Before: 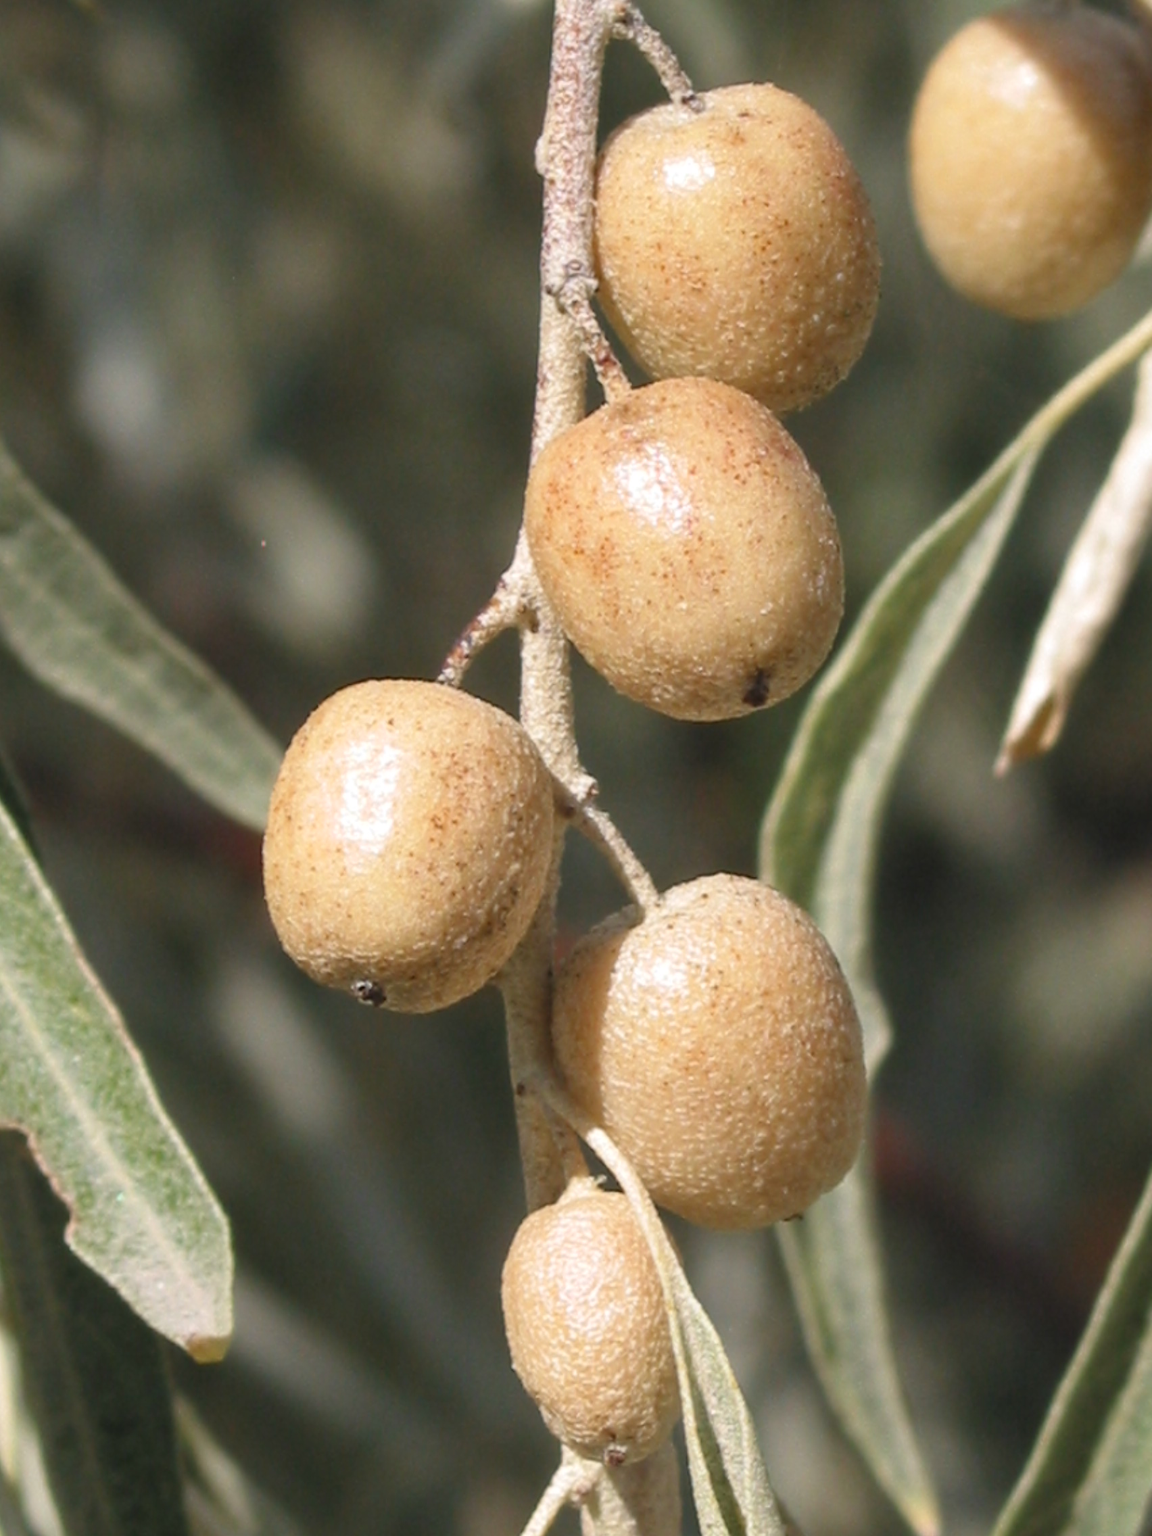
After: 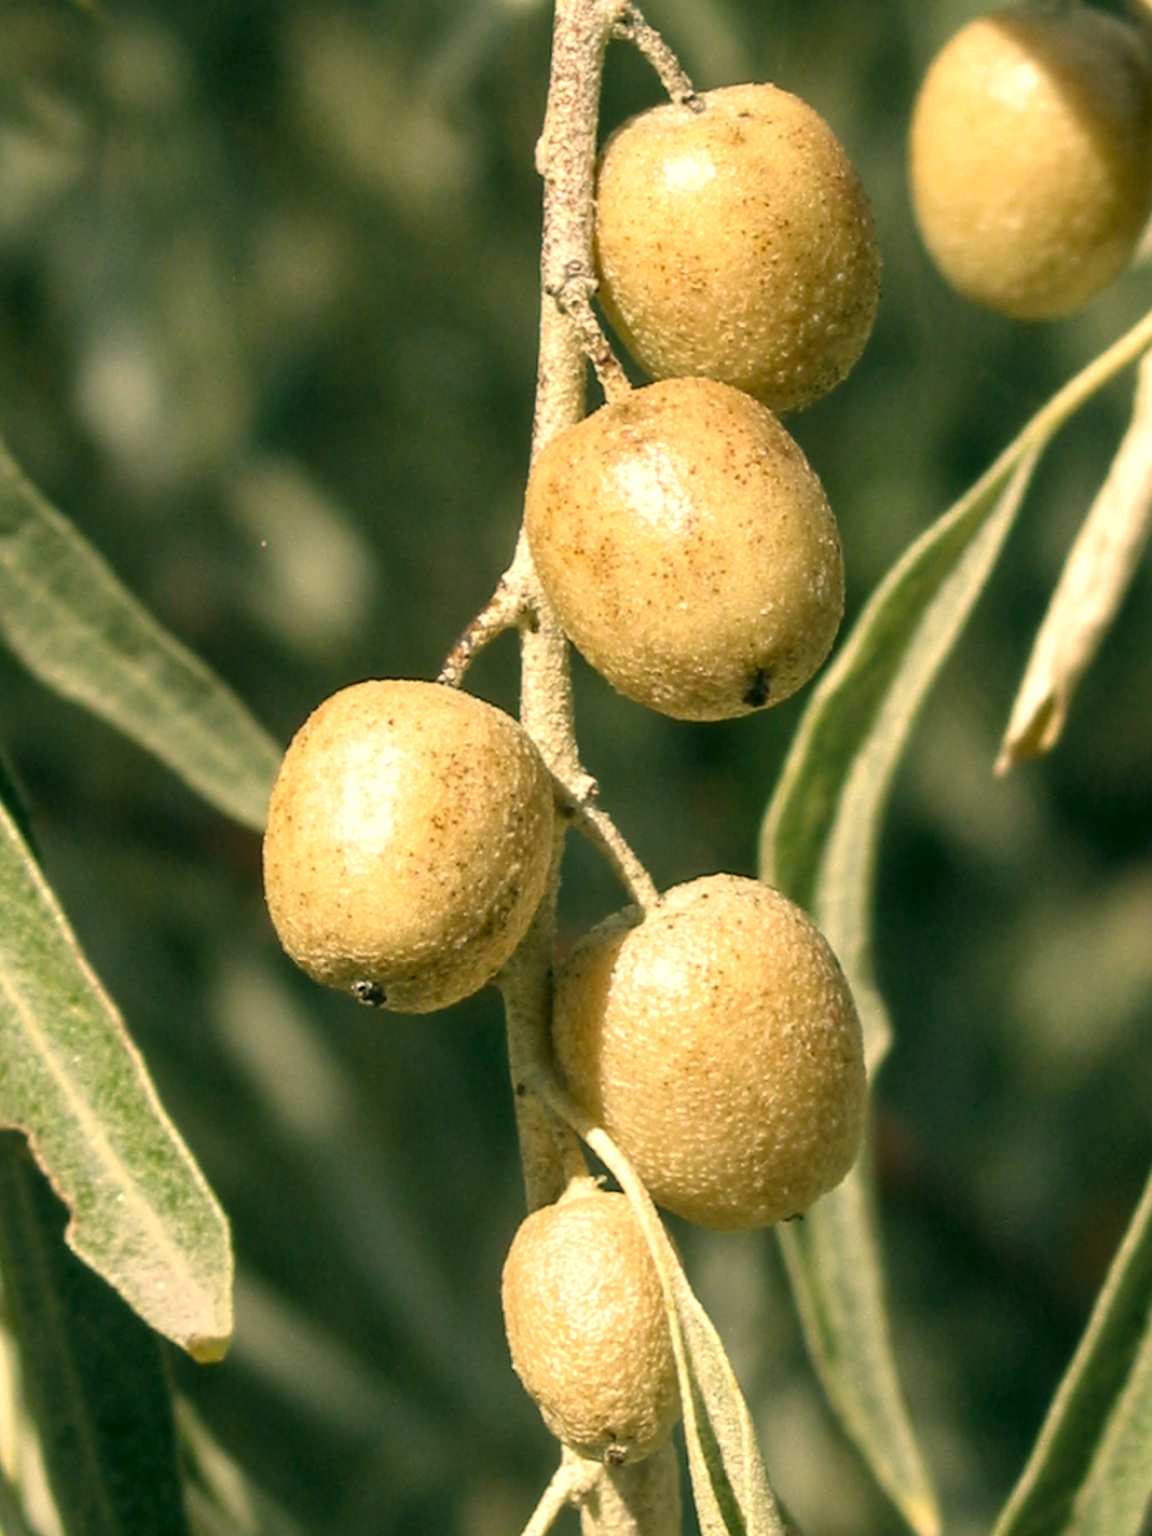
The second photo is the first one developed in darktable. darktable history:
local contrast: detail 135%, midtone range 0.75
color correction: highlights a* 5.3, highlights b* 24.26, shadows a* -15.58, shadows b* 4.02
